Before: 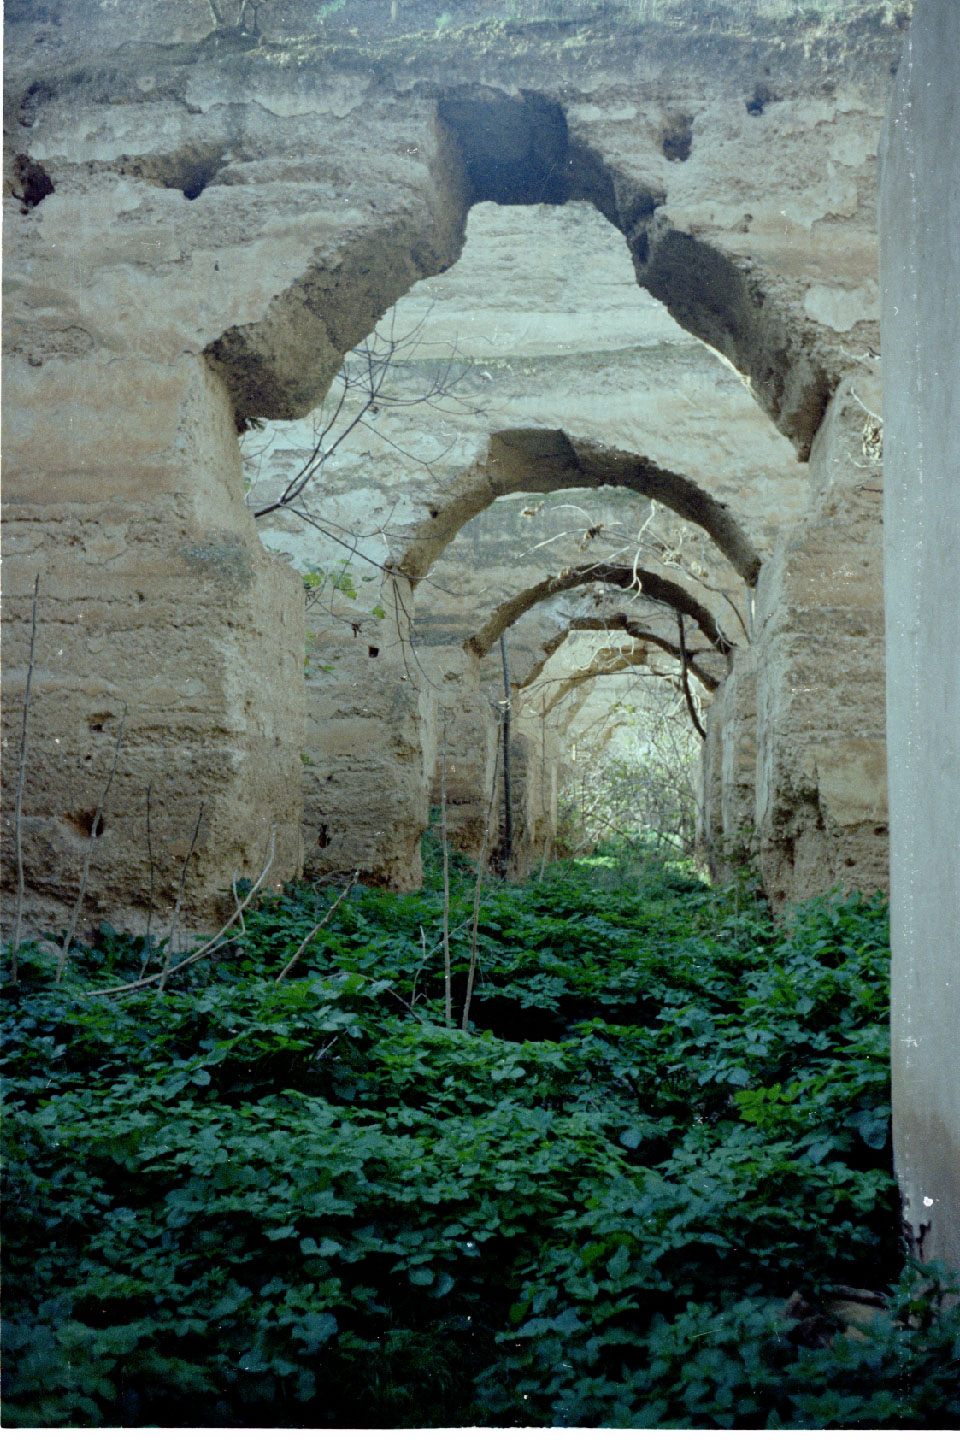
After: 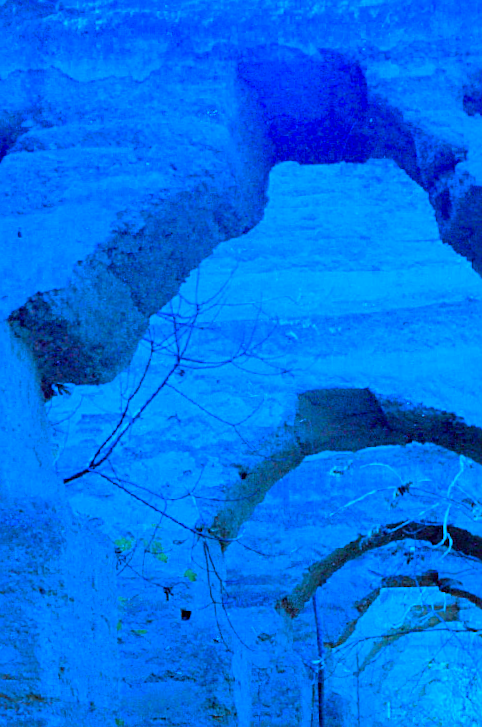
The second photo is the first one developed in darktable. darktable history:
color zones: curves: ch0 [(0, 0.613) (0.01, 0.613) (0.245, 0.448) (0.498, 0.529) (0.642, 0.665) (0.879, 0.777) (0.99, 0.613)]; ch1 [(0, 0) (0.143, 0) (0.286, 0) (0.429, 0) (0.571, 0) (0.714, 0) (0.857, 0)], mix -121.96%
vignetting: fall-off start 100%, brightness 0.05, saturation 0
sharpen: on, module defaults
color calibration: output R [0.948, 0.091, -0.04, 0], output G [-0.3, 1.384, -0.085, 0], output B [-0.108, 0.061, 1.08, 0], illuminant as shot in camera, x 0.484, y 0.43, temperature 2405.29 K
rotate and perspective: rotation -1.42°, crop left 0.016, crop right 0.984, crop top 0.035, crop bottom 0.965
crop: left 19.556%, right 30.401%, bottom 46.458%
tone equalizer: -8 EV -1.84 EV, -7 EV -1.16 EV, -6 EV -1.62 EV, smoothing diameter 25%, edges refinement/feathering 10, preserve details guided filter
